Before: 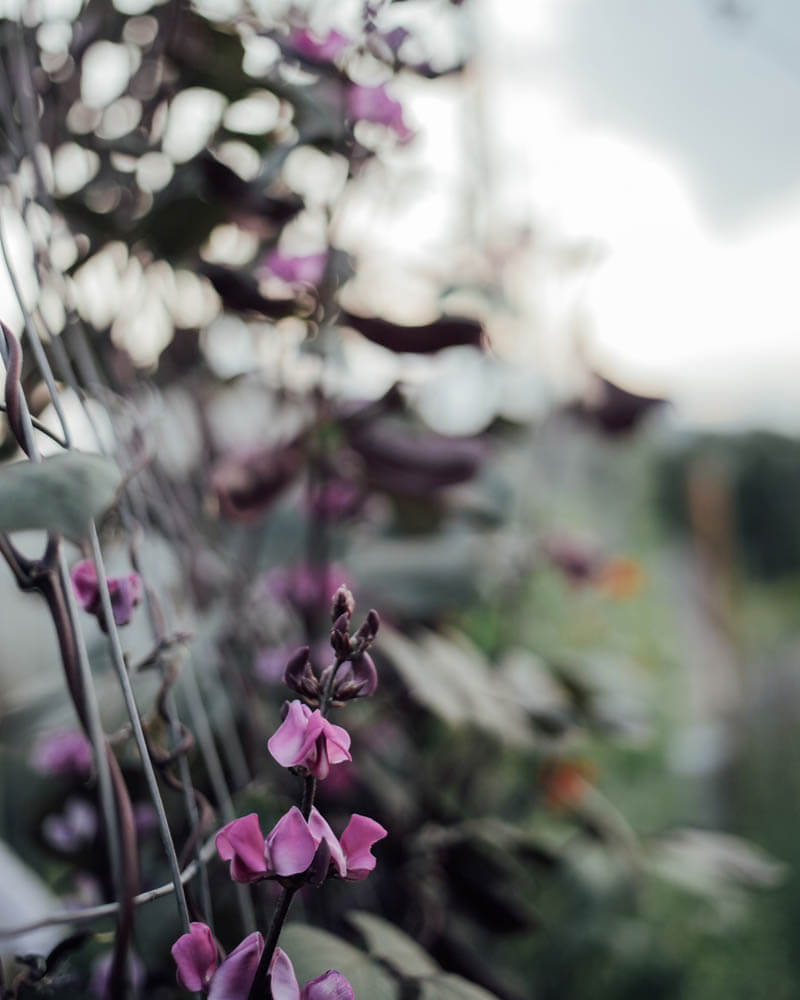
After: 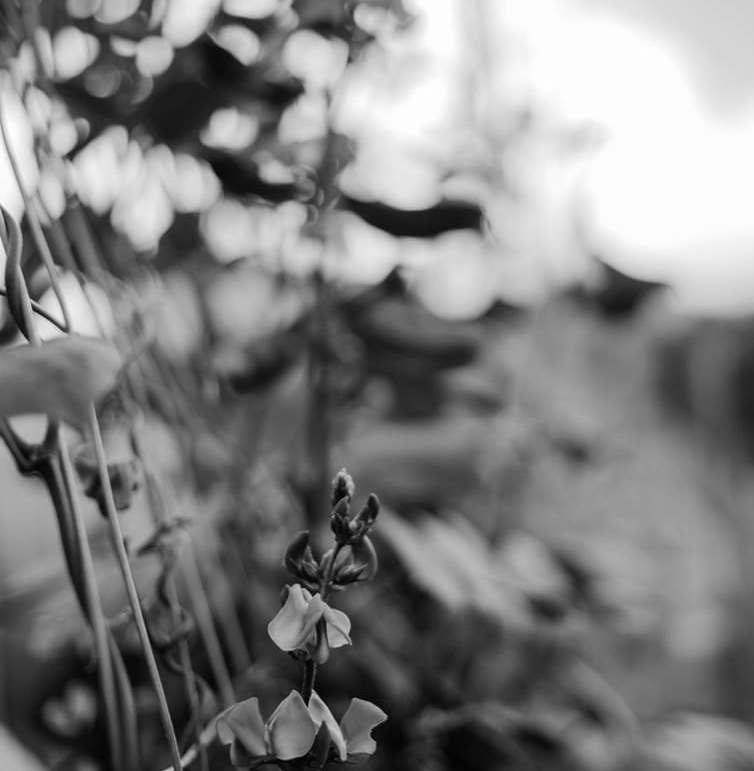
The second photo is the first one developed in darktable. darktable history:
monochrome: on, module defaults
crop and rotate: angle 0.03°, top 11.643%, right 5.651%, bottom 11.189%
